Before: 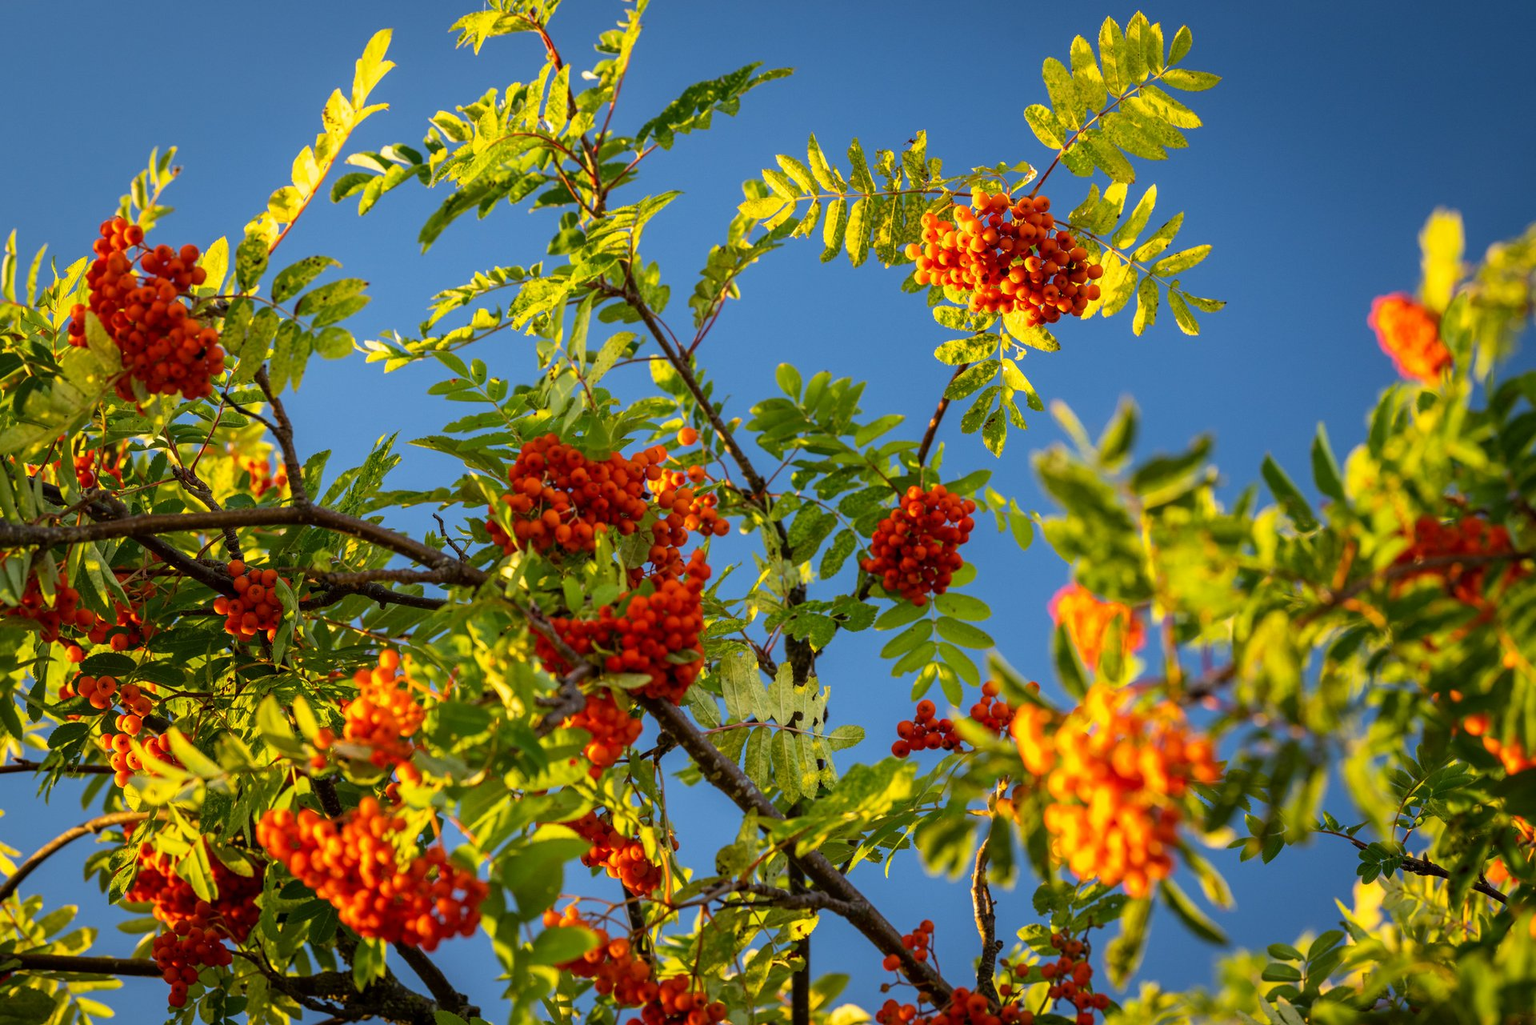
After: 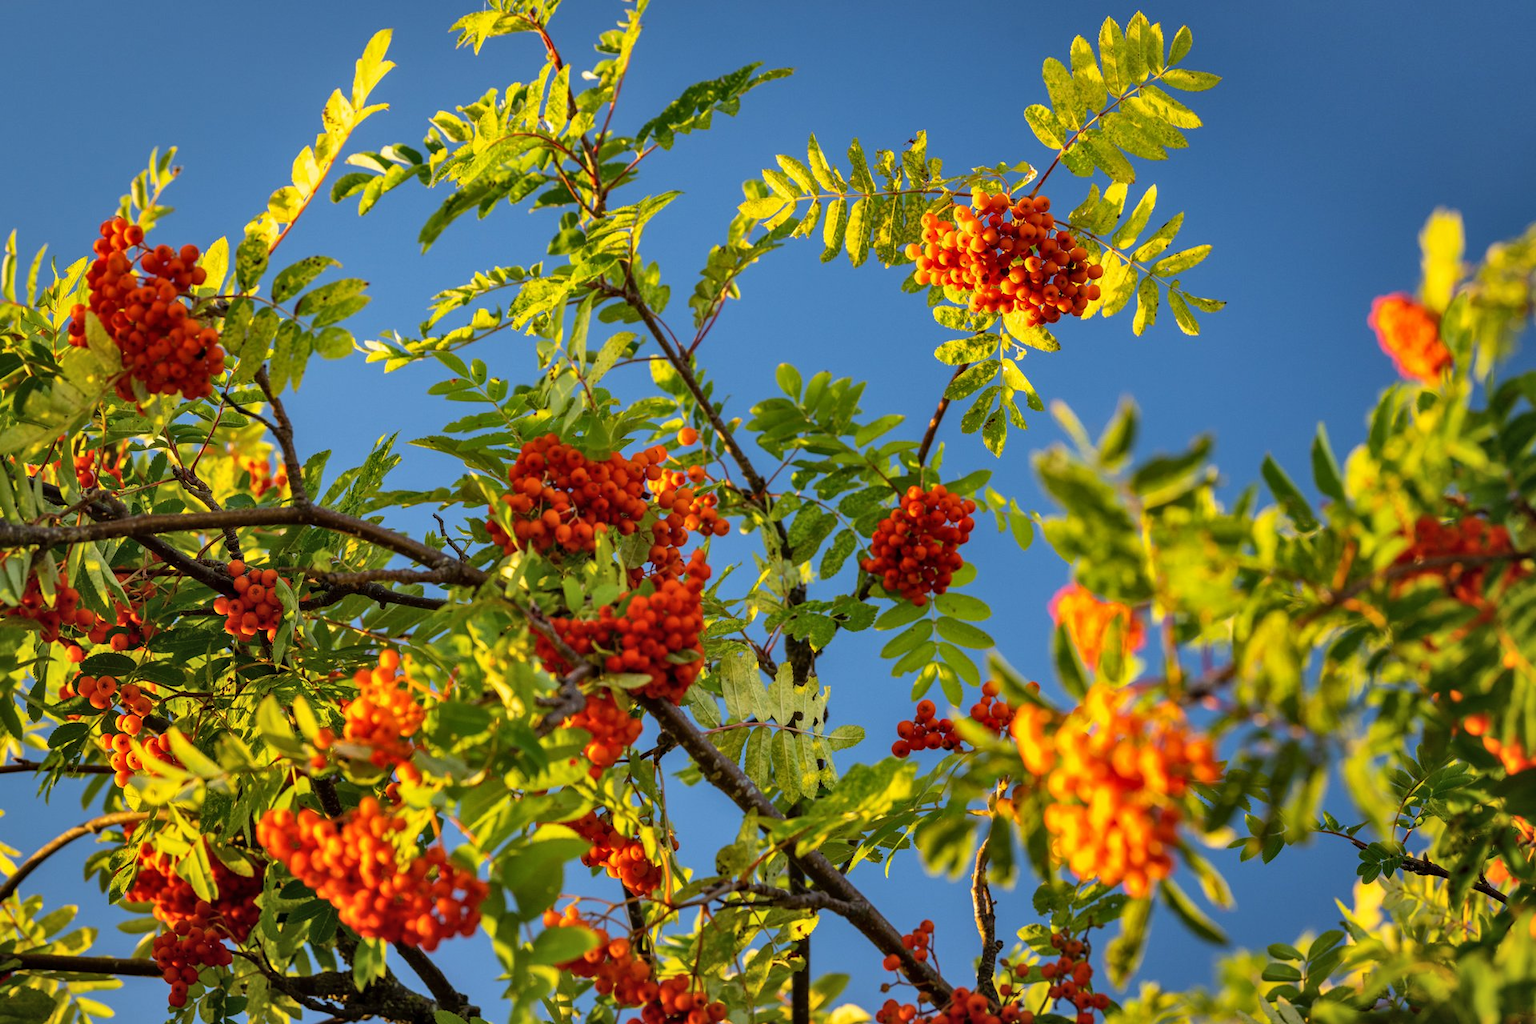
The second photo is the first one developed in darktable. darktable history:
shadows and highlights: shadows 75.64, highlights -23.24, soften with gaussian
